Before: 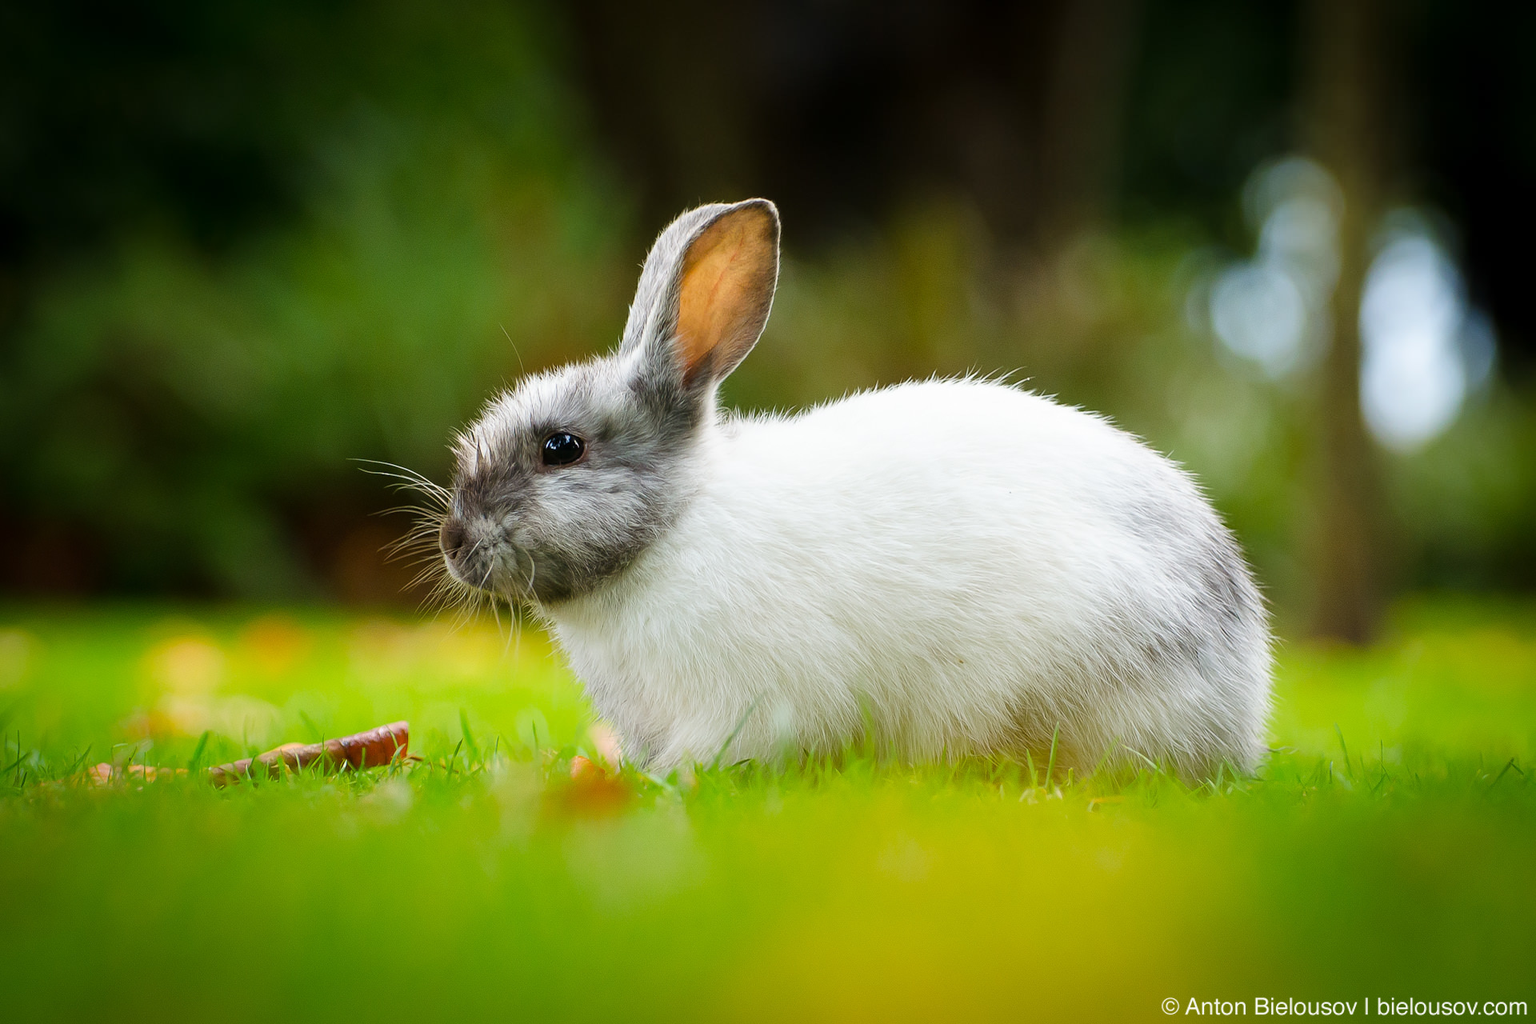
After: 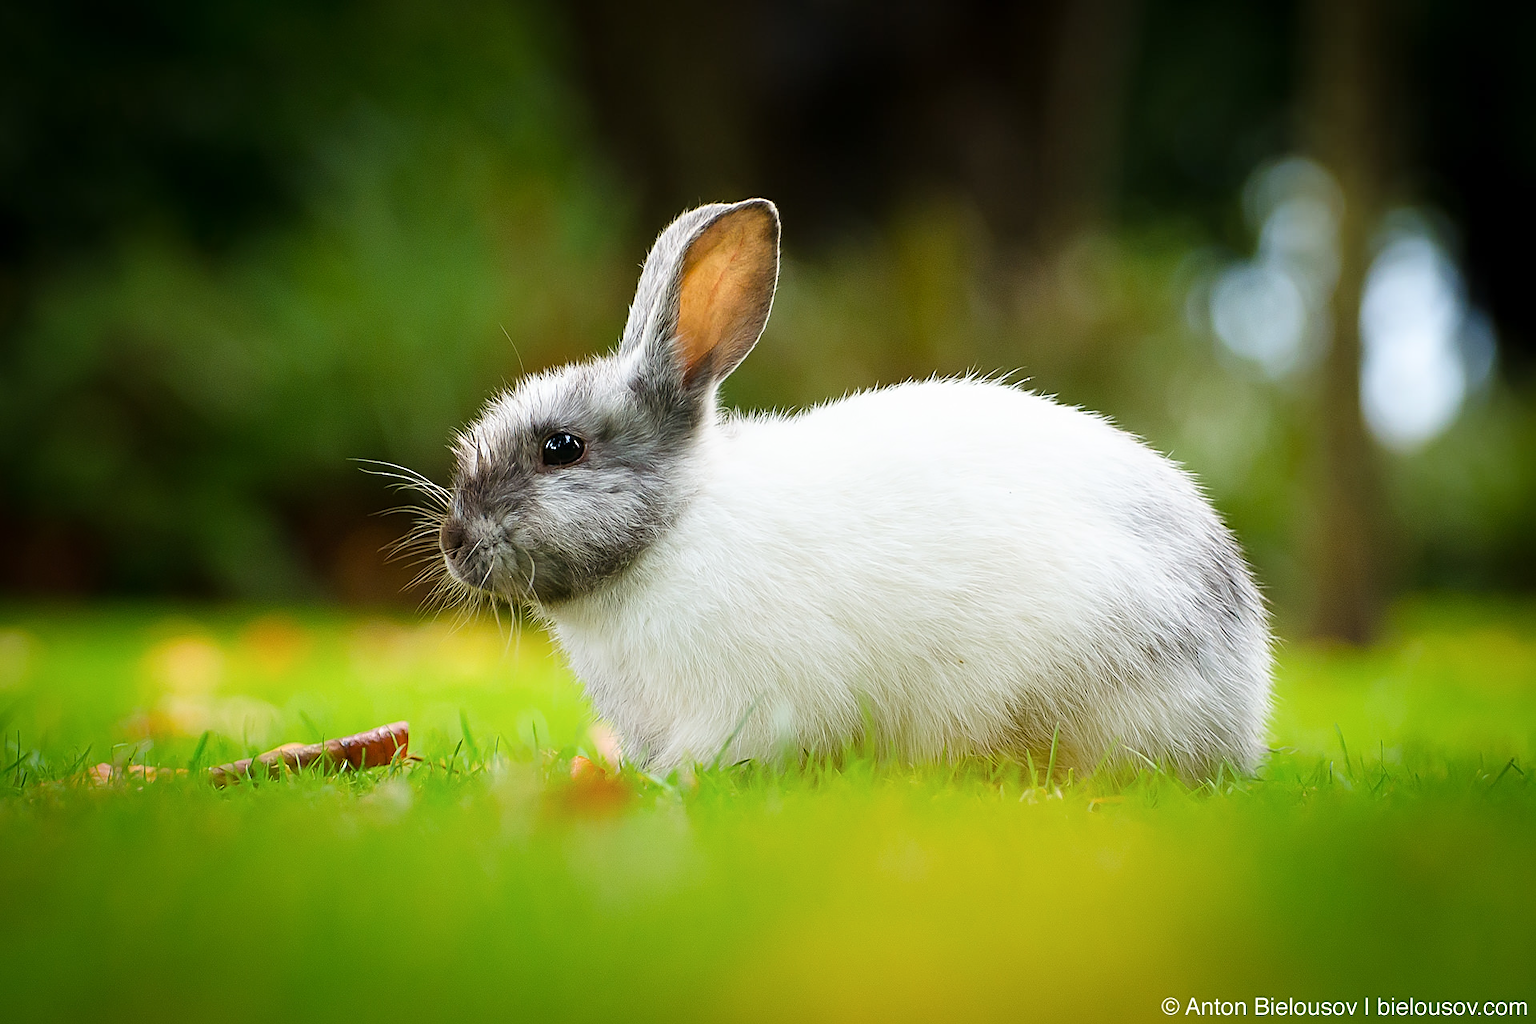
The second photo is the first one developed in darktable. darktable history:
tone equalizer: on, module defaults
shadows and highlights: shadows 0, highlights 40
sharpen: on, module defaults
